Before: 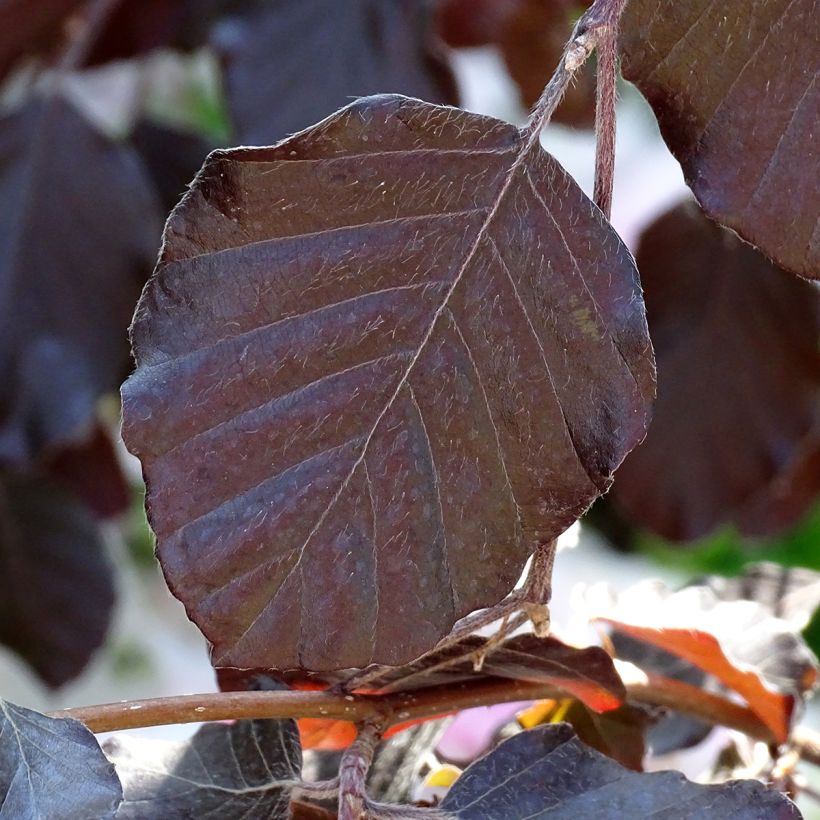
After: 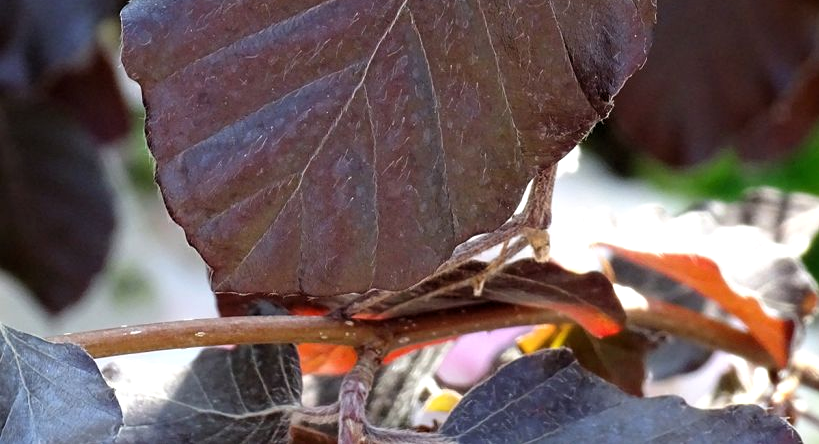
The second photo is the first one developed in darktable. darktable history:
crop and rotate: top 45.737%, right 0.107%
levels: black 8.52%, levels [0.016, 0.484, 0.953]
